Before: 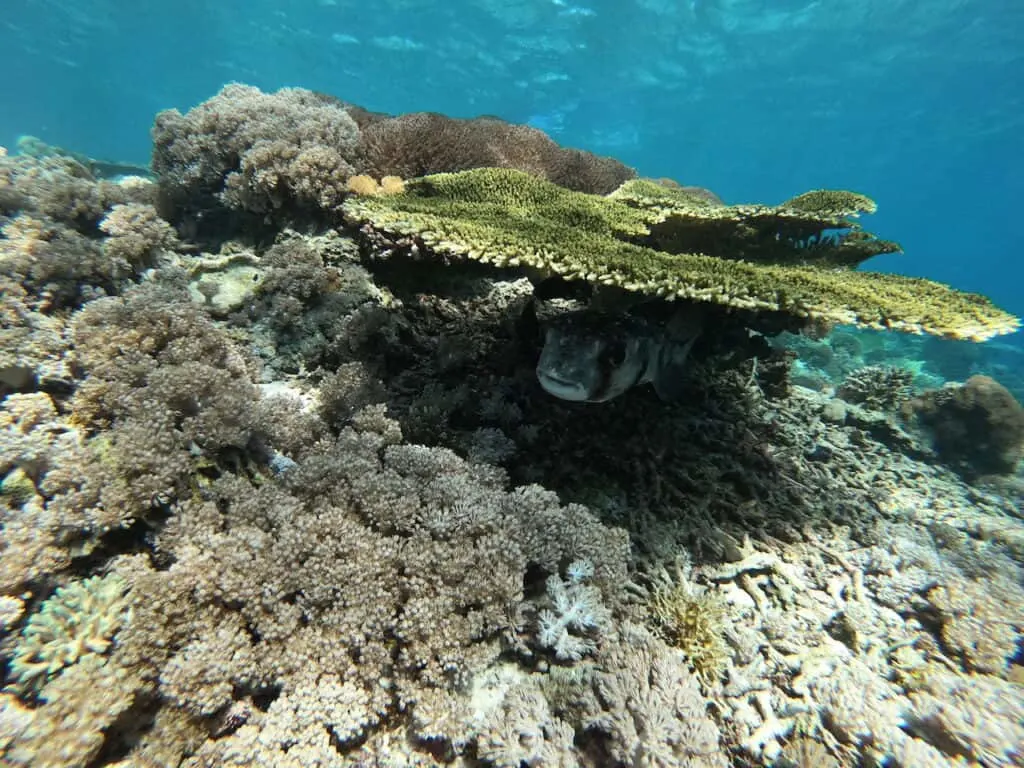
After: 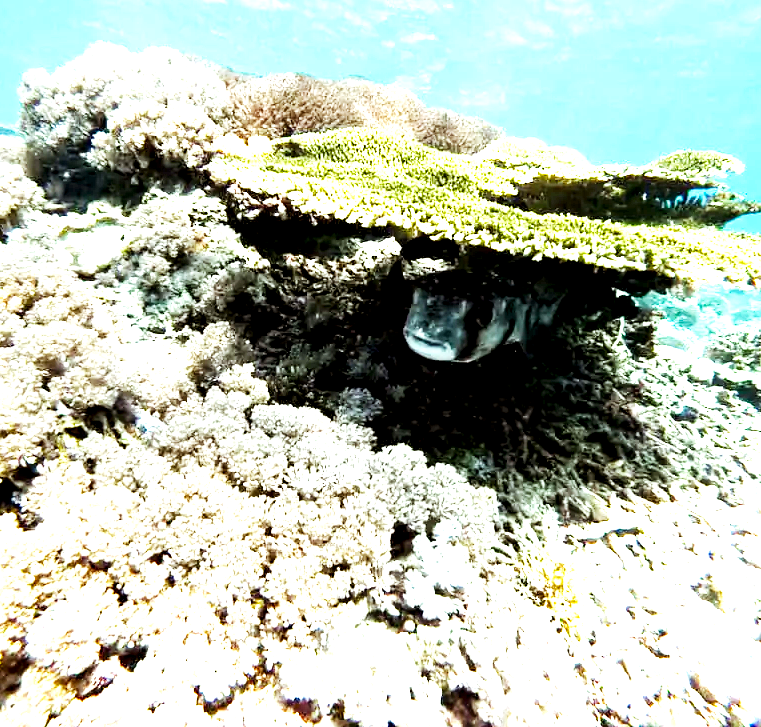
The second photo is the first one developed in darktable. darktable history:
crop and rotate: left 13.053%, top 5.309%, right 12.613%
exposure: black level correction 0, exposure 1.482 EV, compensate highlight preservation false
color balance rgb: shadows lift › chroma 4.64%, shadows lift › hue 26.49°, perceptual saturation grading › global saturation 10.061%, global vibrance 6.697%, contrast 13.196%, saturation formula JzAzBz (2021)
local contrast: highlights 139%, shadows 142%, detail 138%, midtone range 0.257
base curve: curves: ch0 [(0, 0) (0.007, 0.004) (0.027, 0.03) (0.046, 0.07) (0.207, 0.54) (0.442, 0.872) (0.673, 0.972) (1, 1)], preserve colors none
